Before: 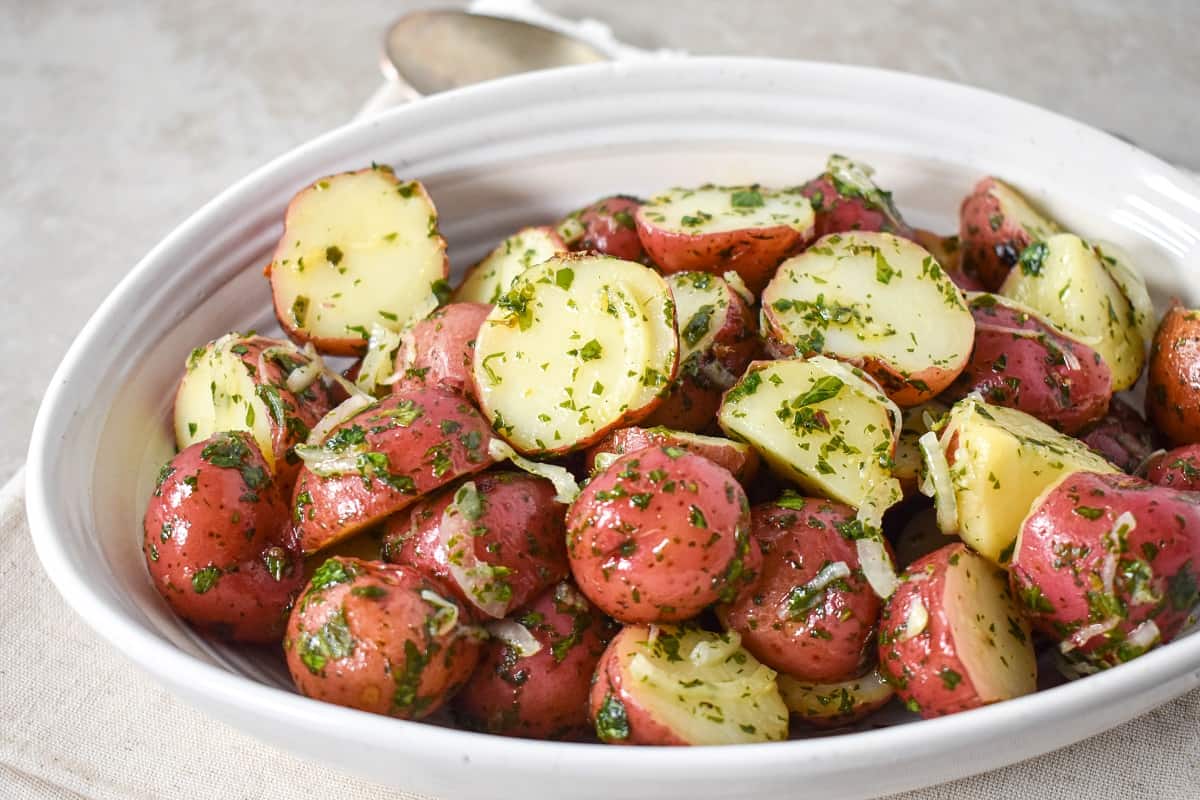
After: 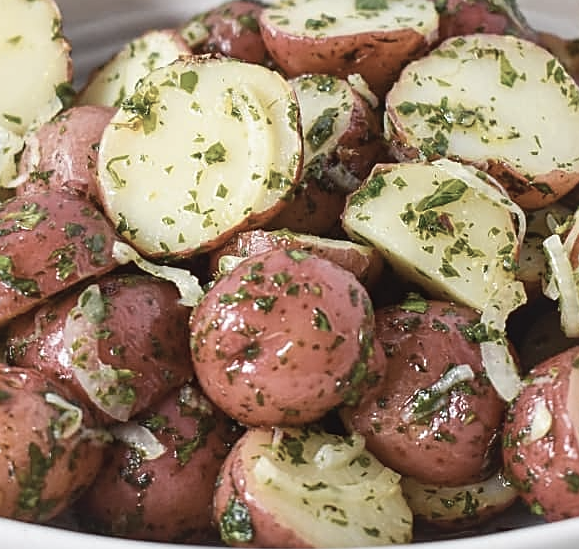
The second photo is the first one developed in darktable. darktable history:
crop: left 31.379%, top 24.658%, right 20.326%, bottom 6.628%
contrast brightness saturation: contrast -0.05, saturation -0.41
shadows and highlights: shadows 62.66, white point adjustment 0.37, highlights -34.44, compress 83.82%
sharpen: on, module defaults
